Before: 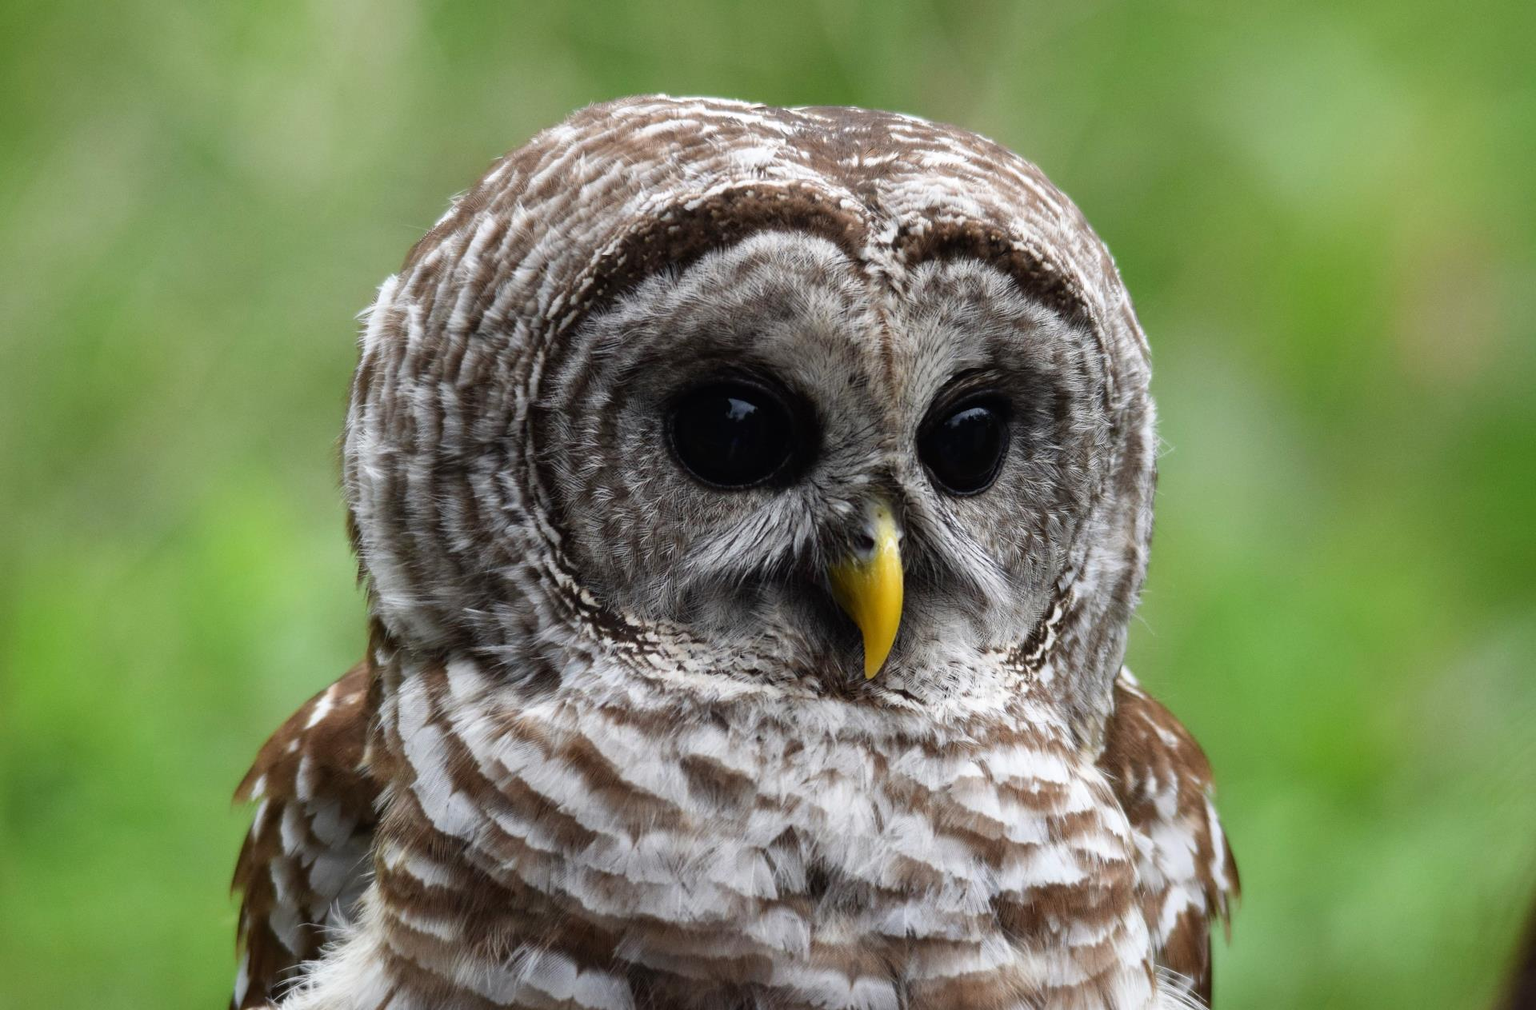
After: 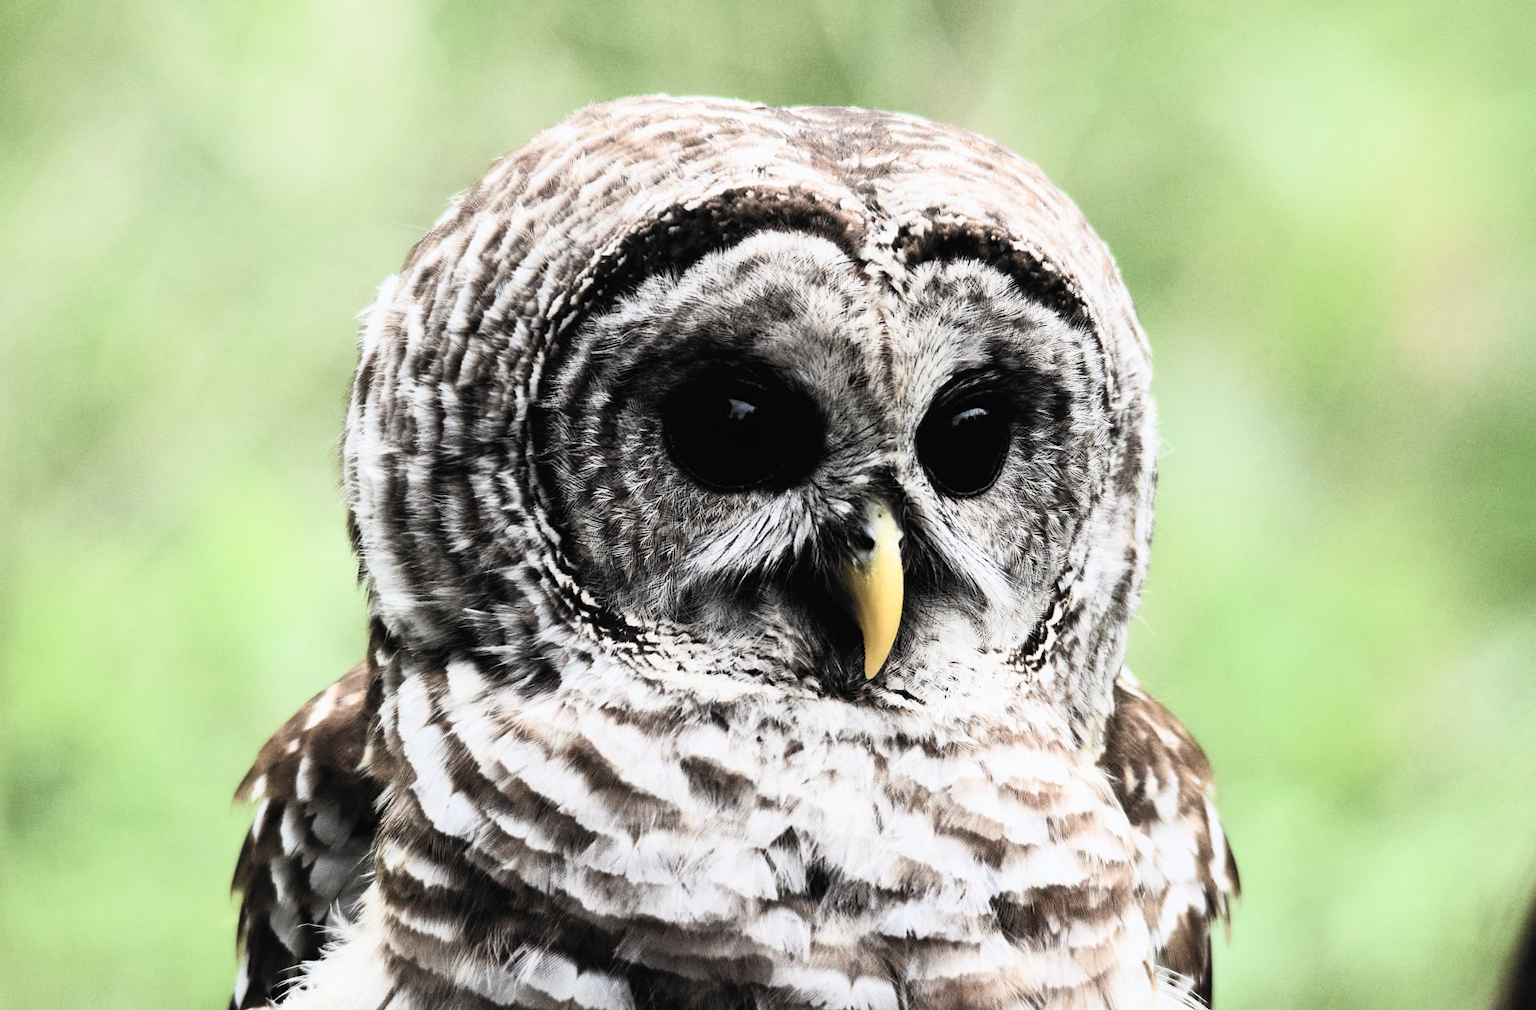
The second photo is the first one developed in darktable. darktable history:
contrast brightness saturation: contrast 0.421, brightness 0.555, saturation -0.191
filmic rgb: black relative exposure -5.1 EV, white relative exposure 3.98 EV, hardness 2.9, contrast 1.299, add noise in highlights 0.002, color science v3 (2019), use custom middle-gray values true, iterations of high-quality reconstruction 0, contrast in highlights soft
